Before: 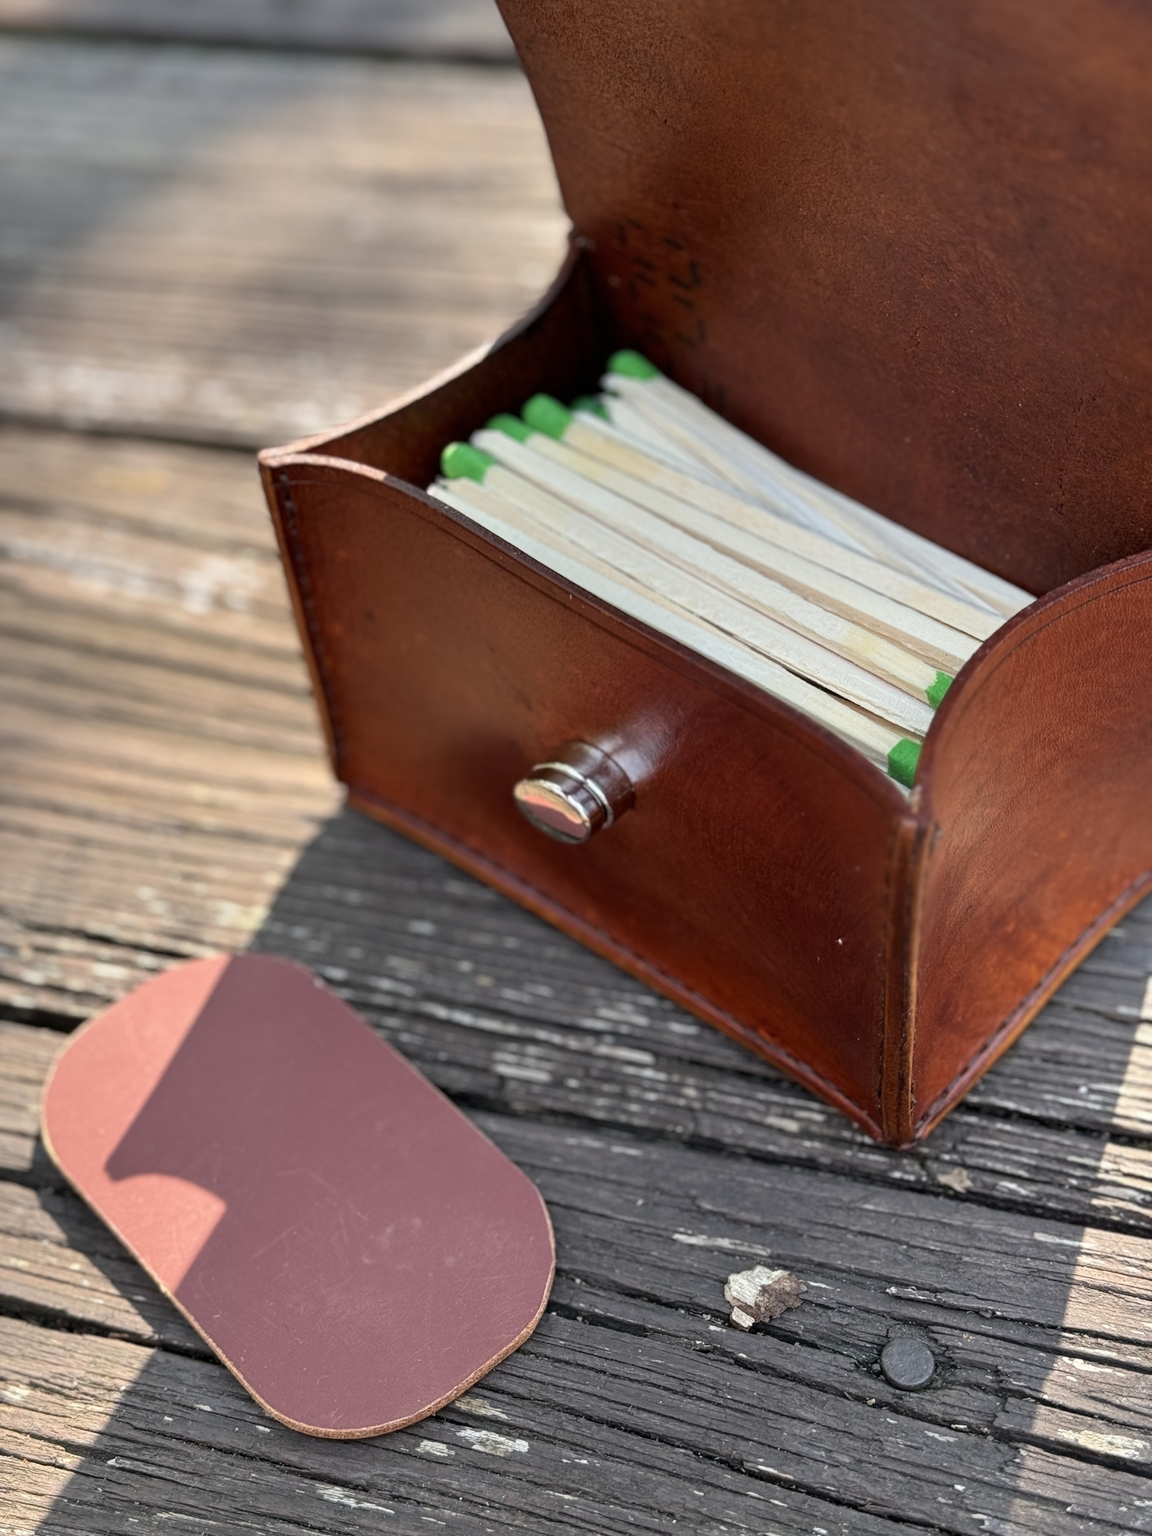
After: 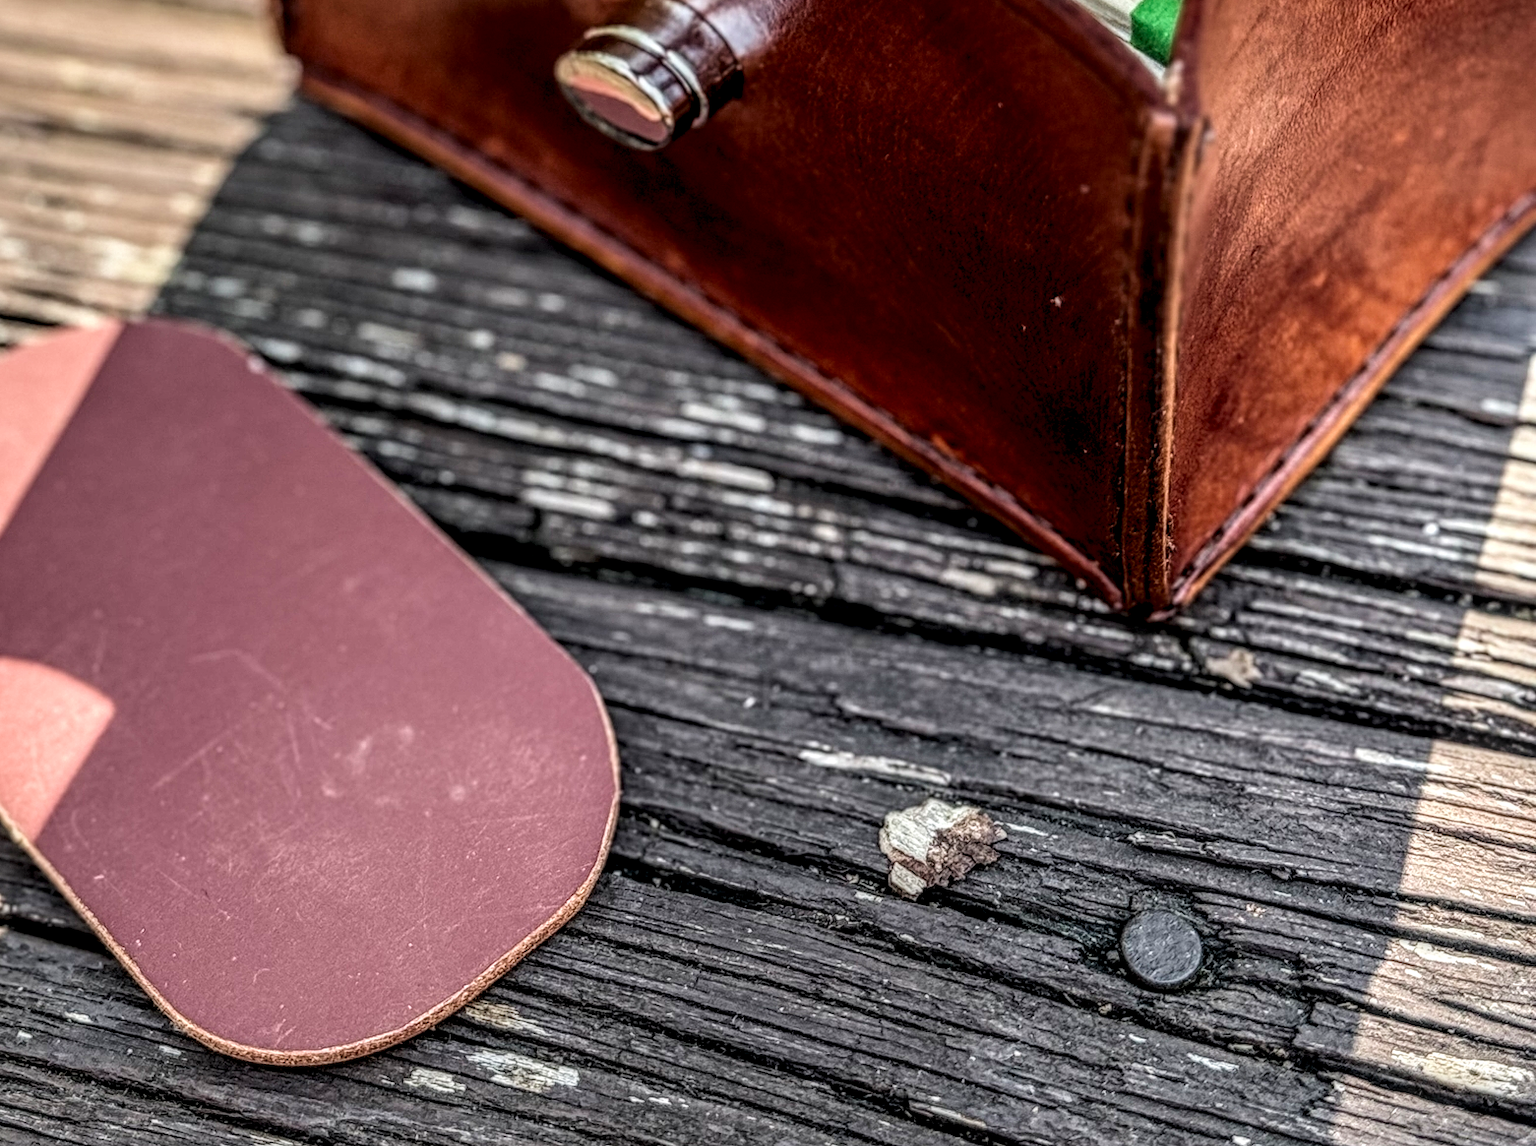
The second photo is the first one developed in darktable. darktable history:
crop and rotate: left 13.271%, top 48.542%, bottom 2.898%
velvia: strength 15.59%
filmic rgb: black relative exposure -7.65 EV, white relative exposure 4.56 EV, hardness 3.61
local contrast: highlights 3%, shadows 1%, detail 300%, midtone range 0.298
tone equalizer: -8 EV 0.074 EV, edges refinement/feathering 500, mask exposure compensation -1.57 EV, preserve details no
